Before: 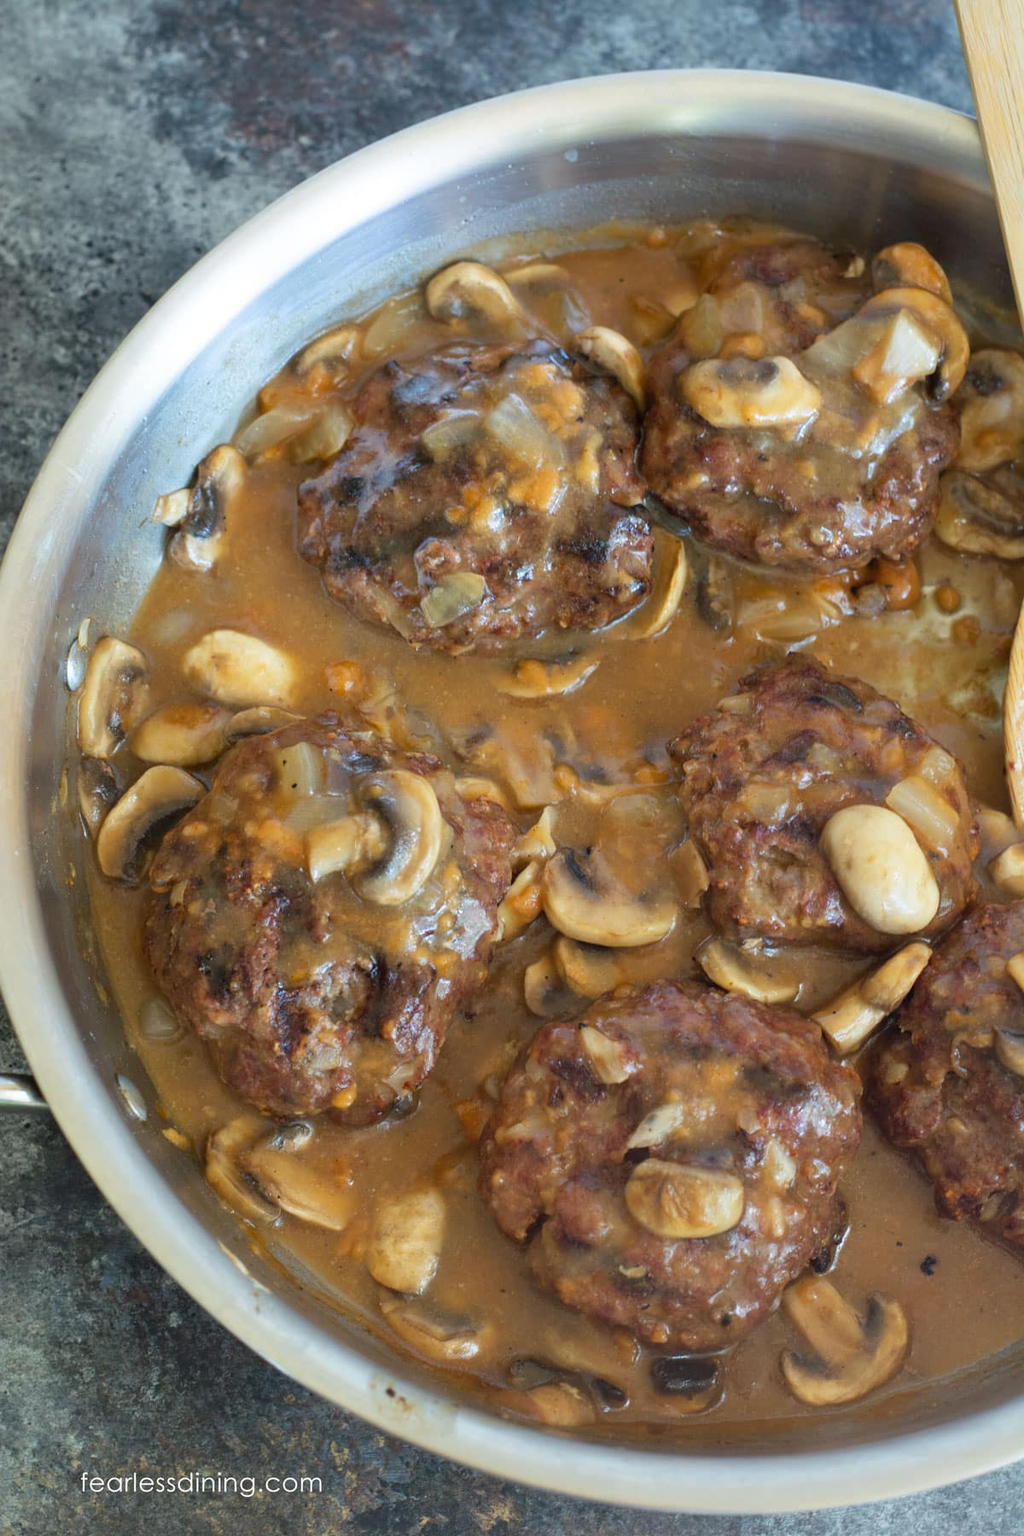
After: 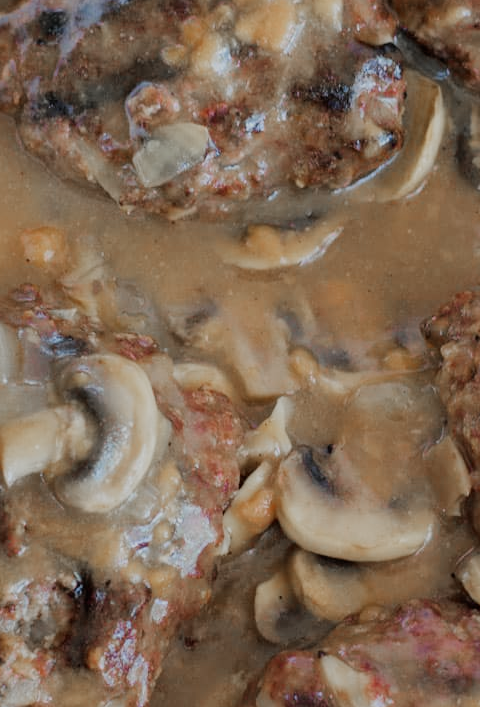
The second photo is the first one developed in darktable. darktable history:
color zones: curves: ch1 [(0, 0.708) (0.088, 0.648) (0.245, 0.187) (0.429, 0.326) (0.571, 0.498) (0.714, 0.5) (0.857, 0.5) (1, 0.708)]
exposure: compensate exposure bias true, compensate highlight preservation false
crop: left 30.066%, top 30.49%, right 29.857%, bottom 30.199%
color correction: highlights b* 0.06
filmic rgb: black relative exposure -7.16 EV, white relative exposure 5.36 EV, hardness 3.03
